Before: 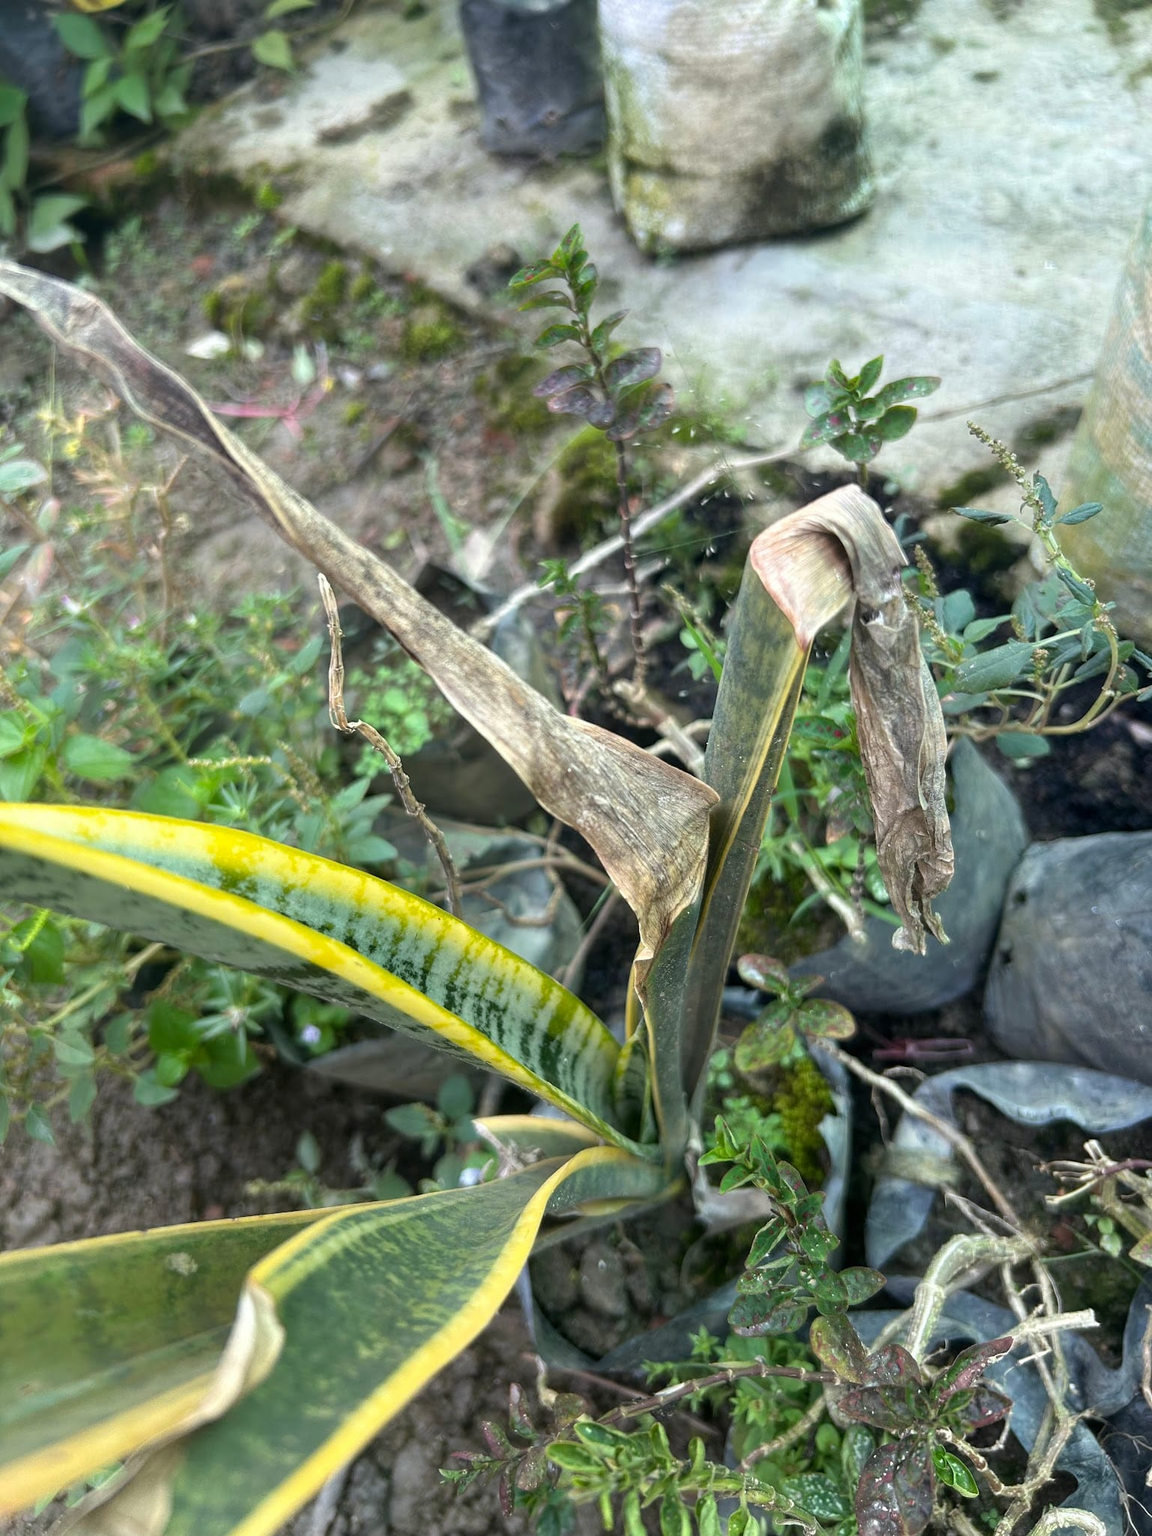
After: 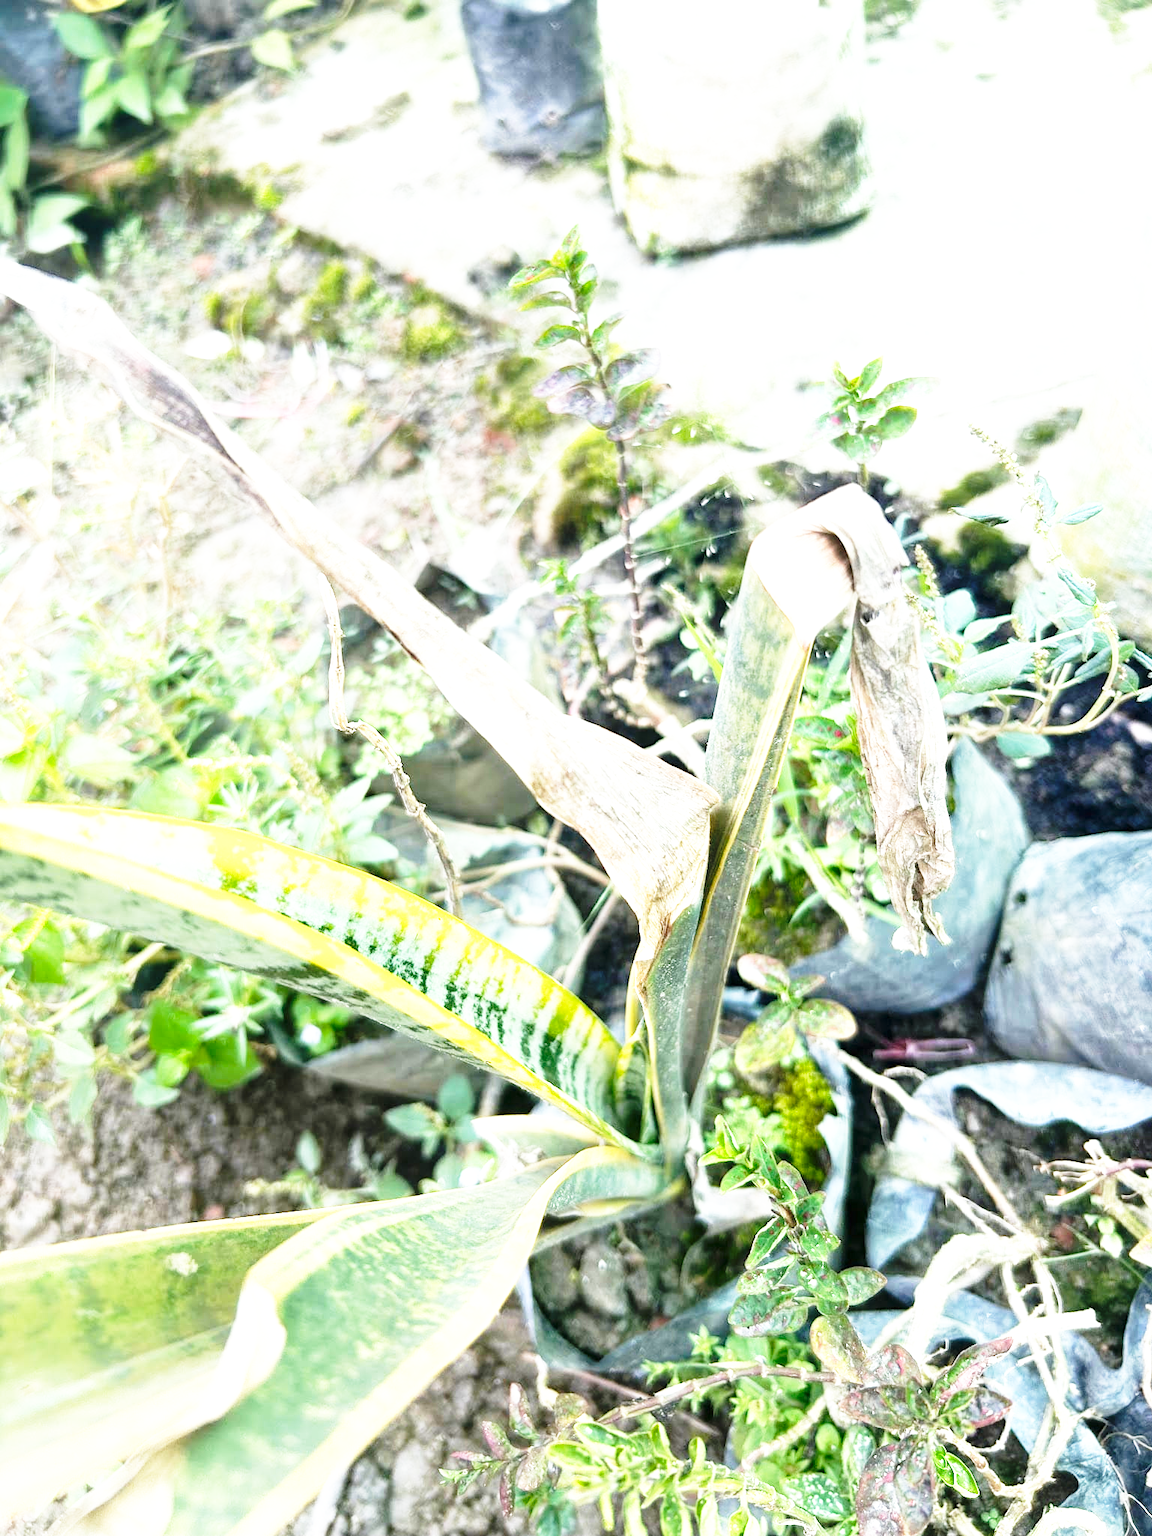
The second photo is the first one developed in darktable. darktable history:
exposure: exposure 1.137 EV, compensate highlight preservation false
base curve: curves: ch0 [(0, 0) (0.026, 0.03) (0.109, 0.232) (0.351, 0.748) (0.669, 0.968) (1, 1)], preserve colors none
